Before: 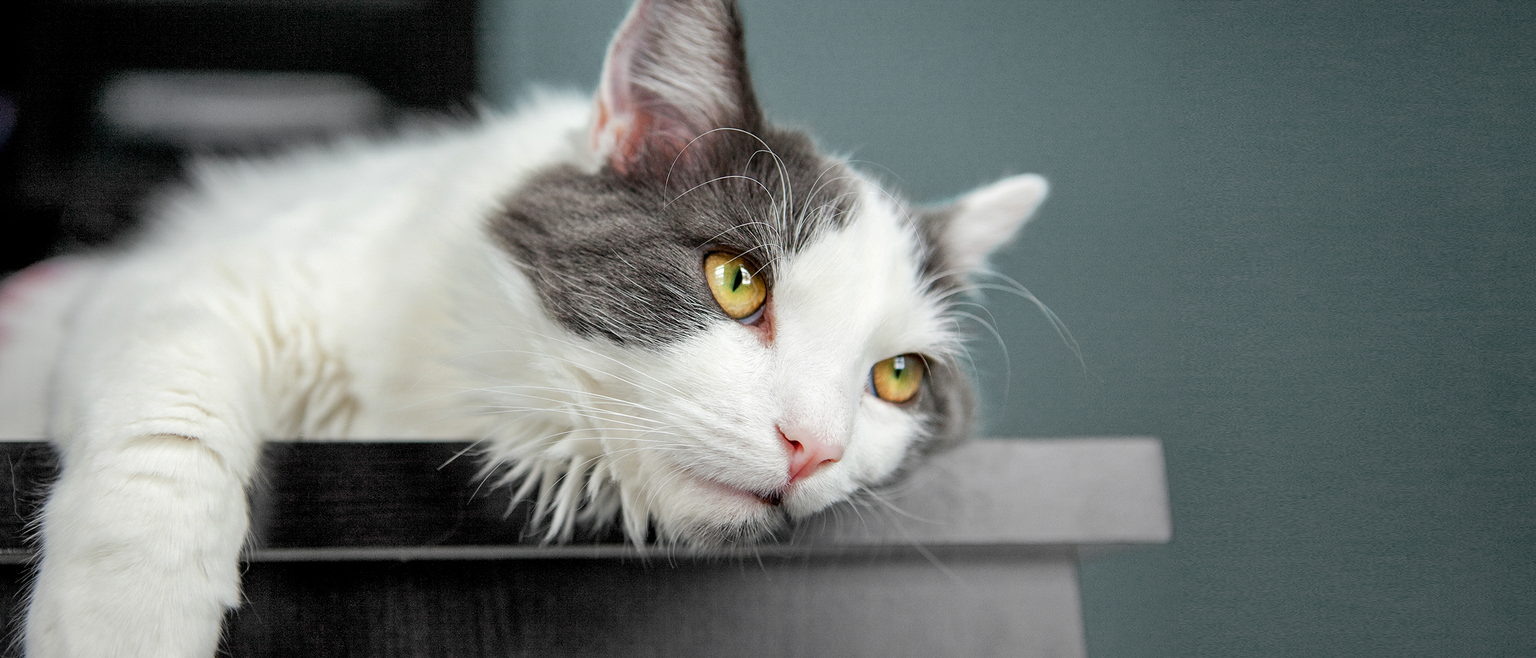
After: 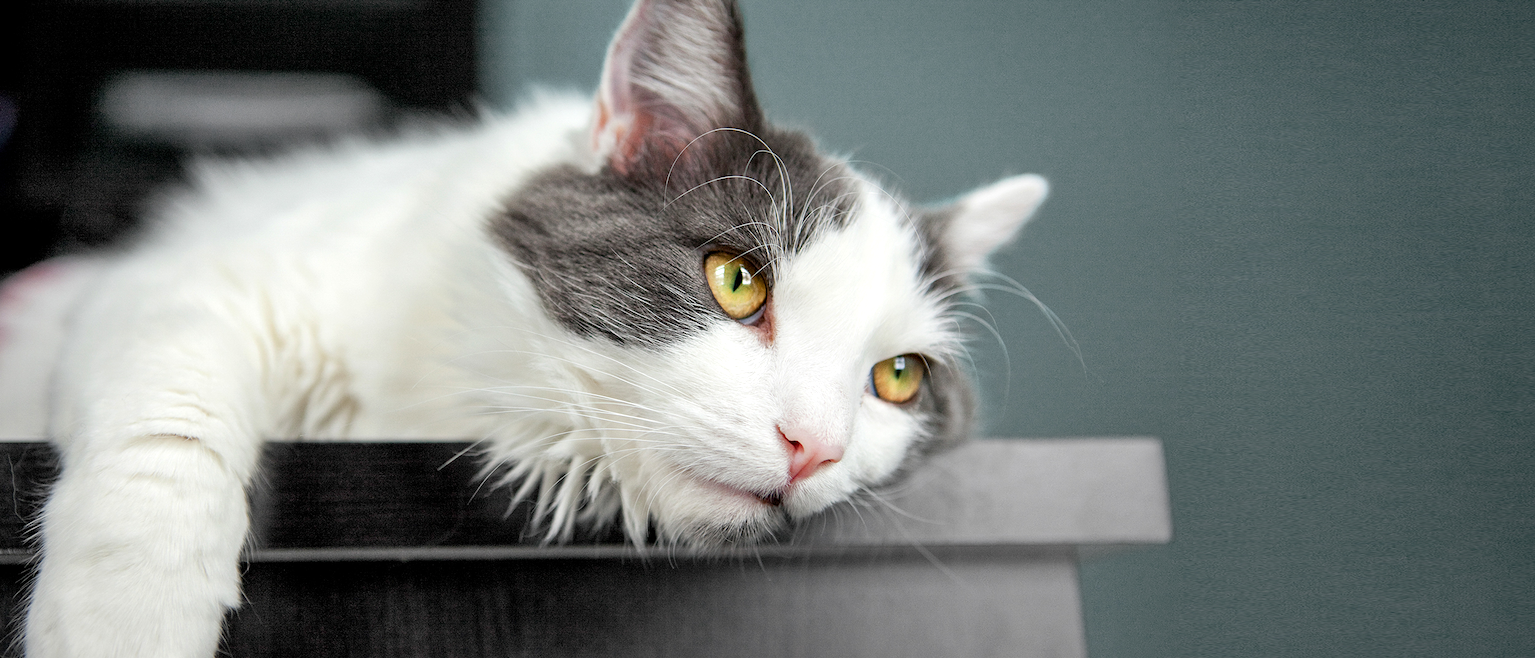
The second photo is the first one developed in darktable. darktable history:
shadows and highlights: shadows -11.68, white point adjustment 3.99, highlights 28.27
